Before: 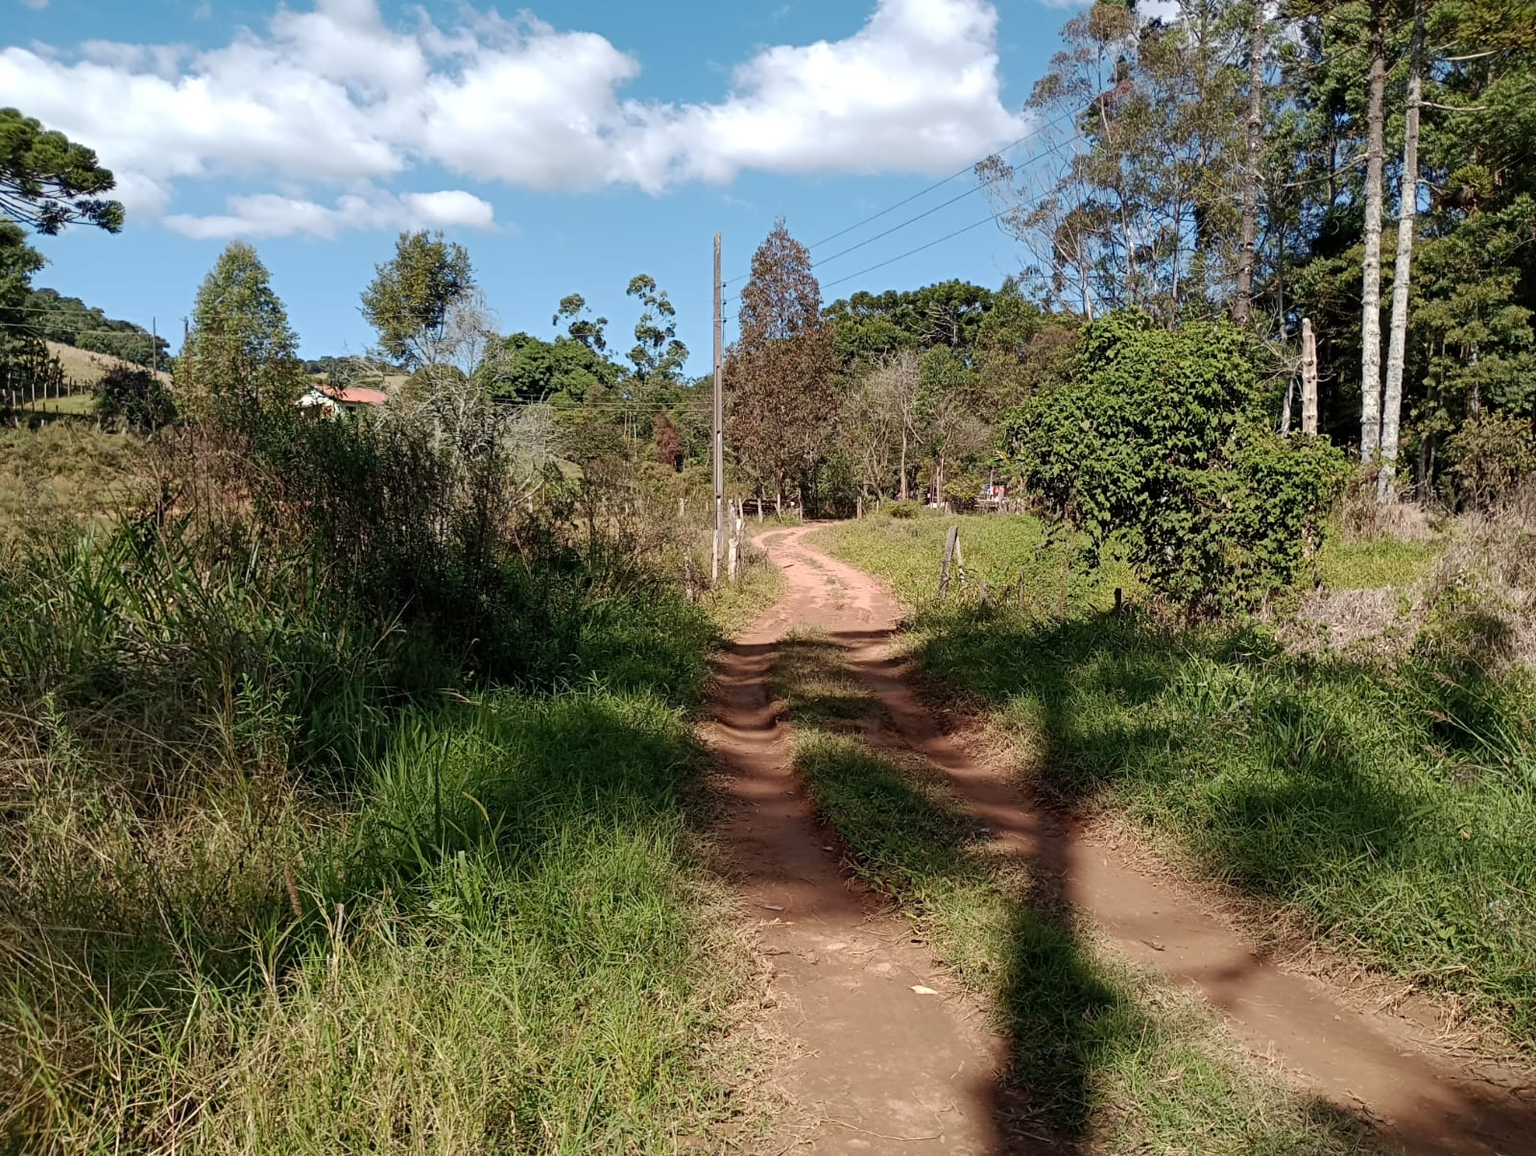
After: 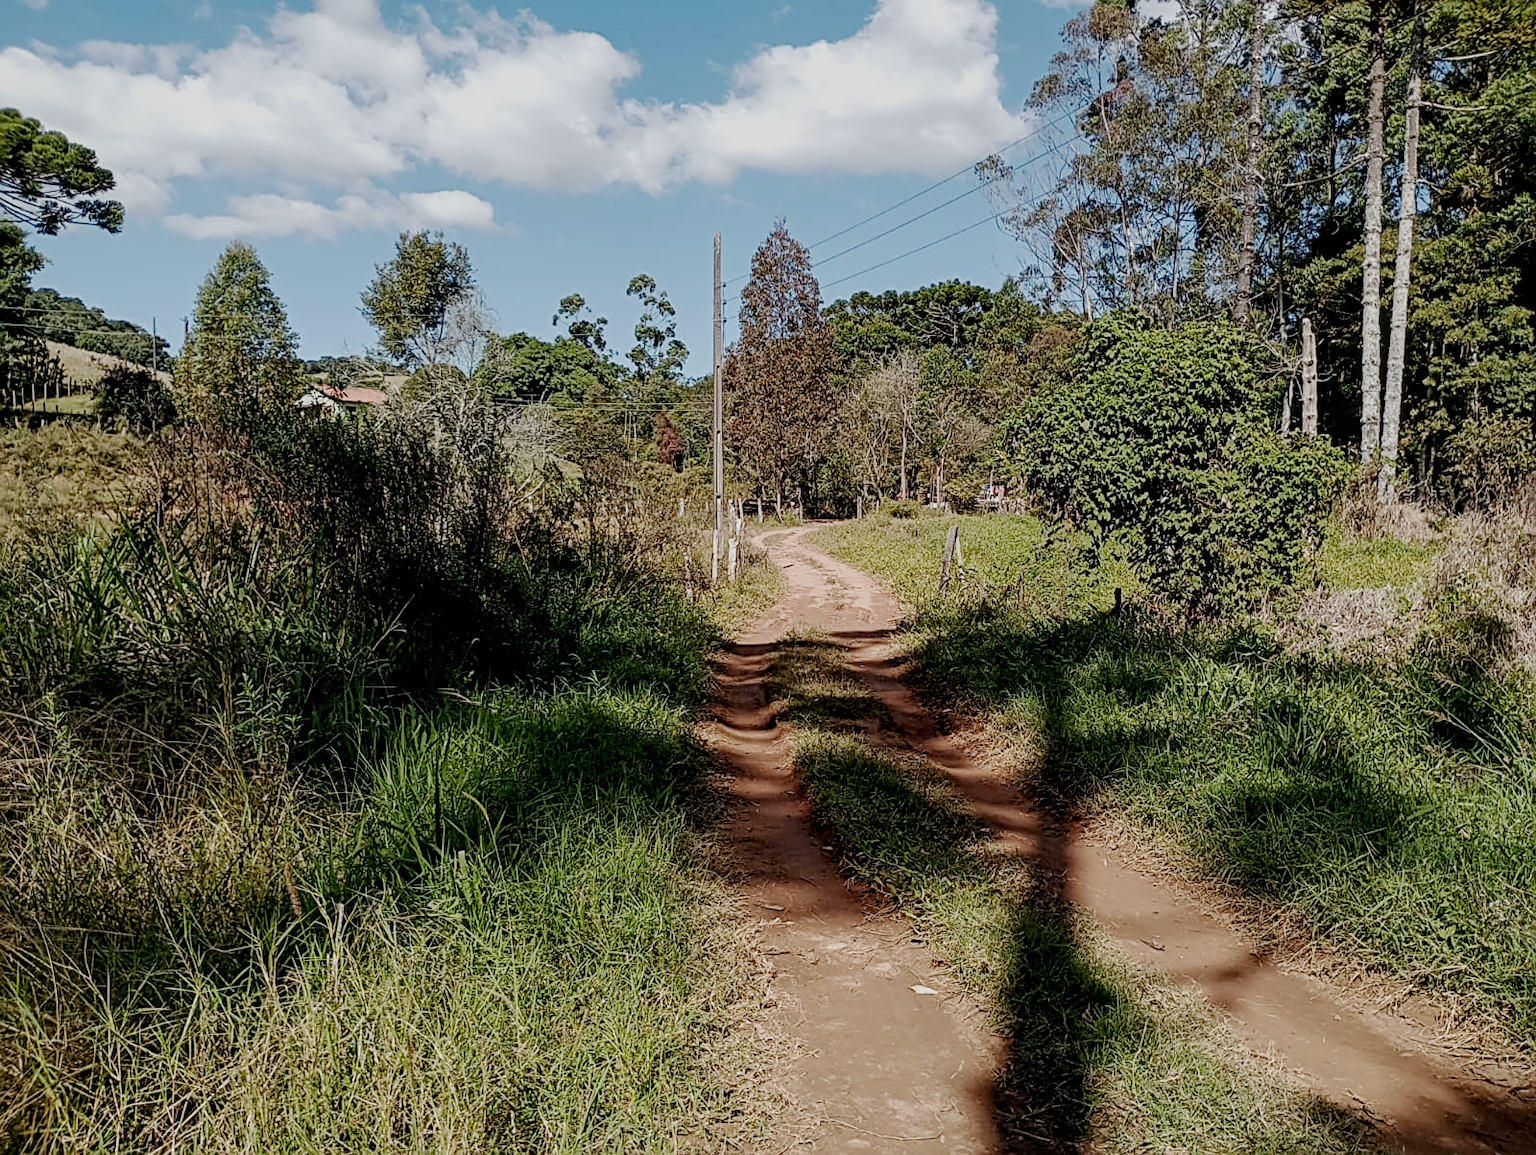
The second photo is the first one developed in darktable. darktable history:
filmic rgb: black relative exposure -7.65 EV, white relative exposure 4.56 EV, hardness 3.61, preserve chrominance no, color science v4 (2020), contrast in shadows soft
local contrast: on, module defaults
sharpen: on, module defaults
